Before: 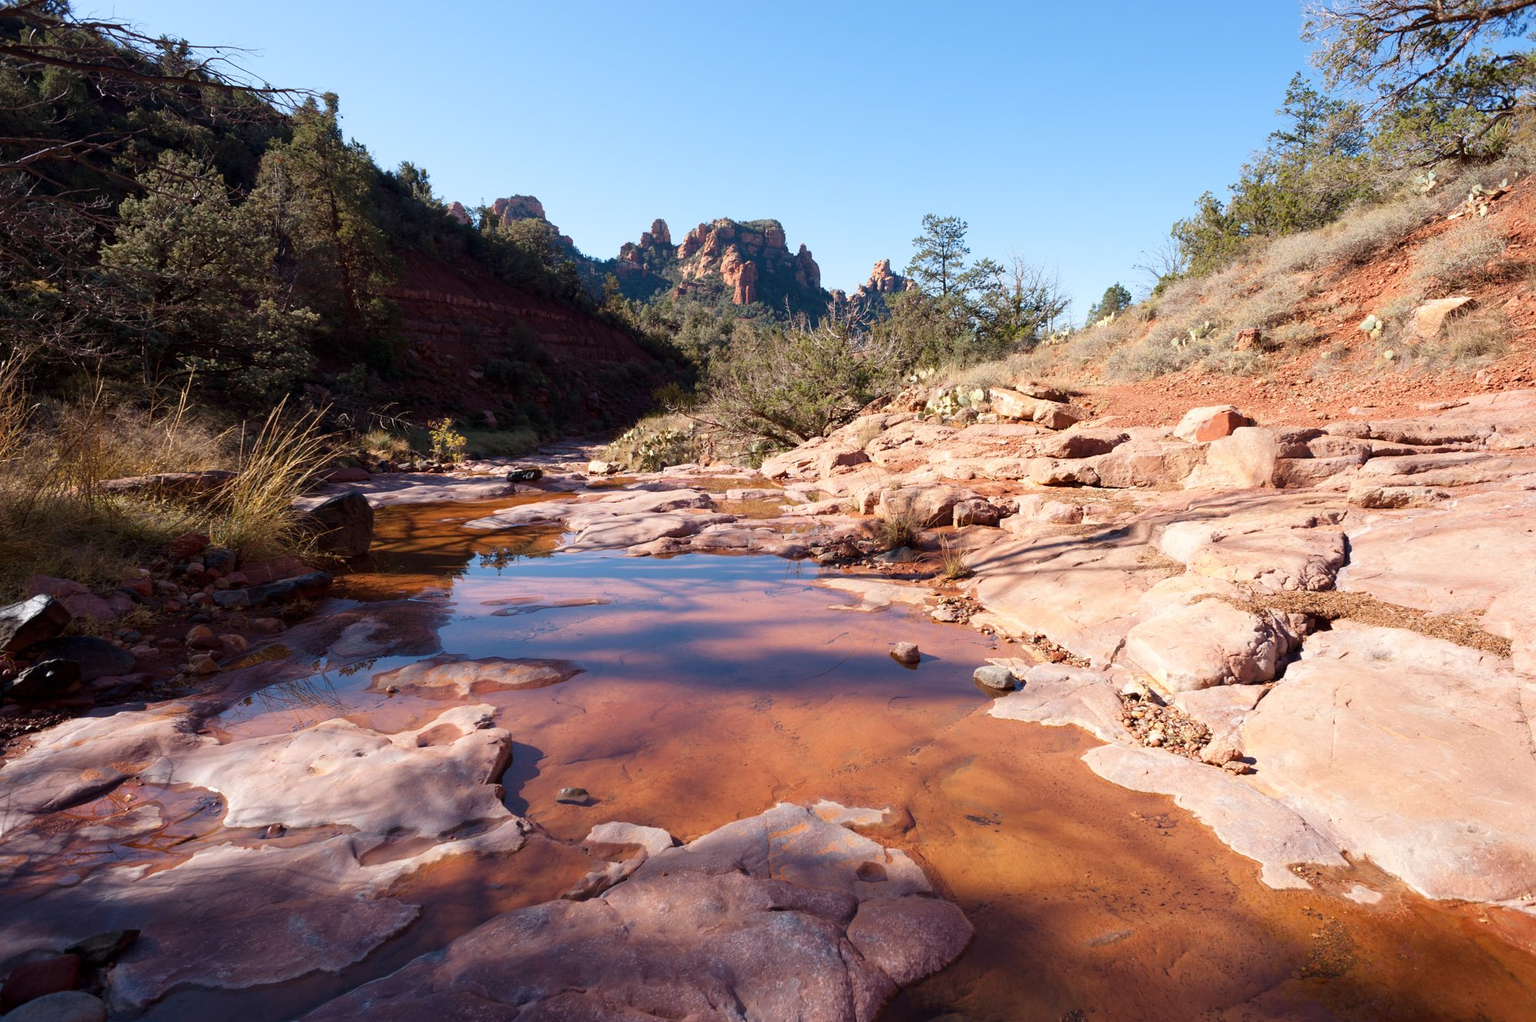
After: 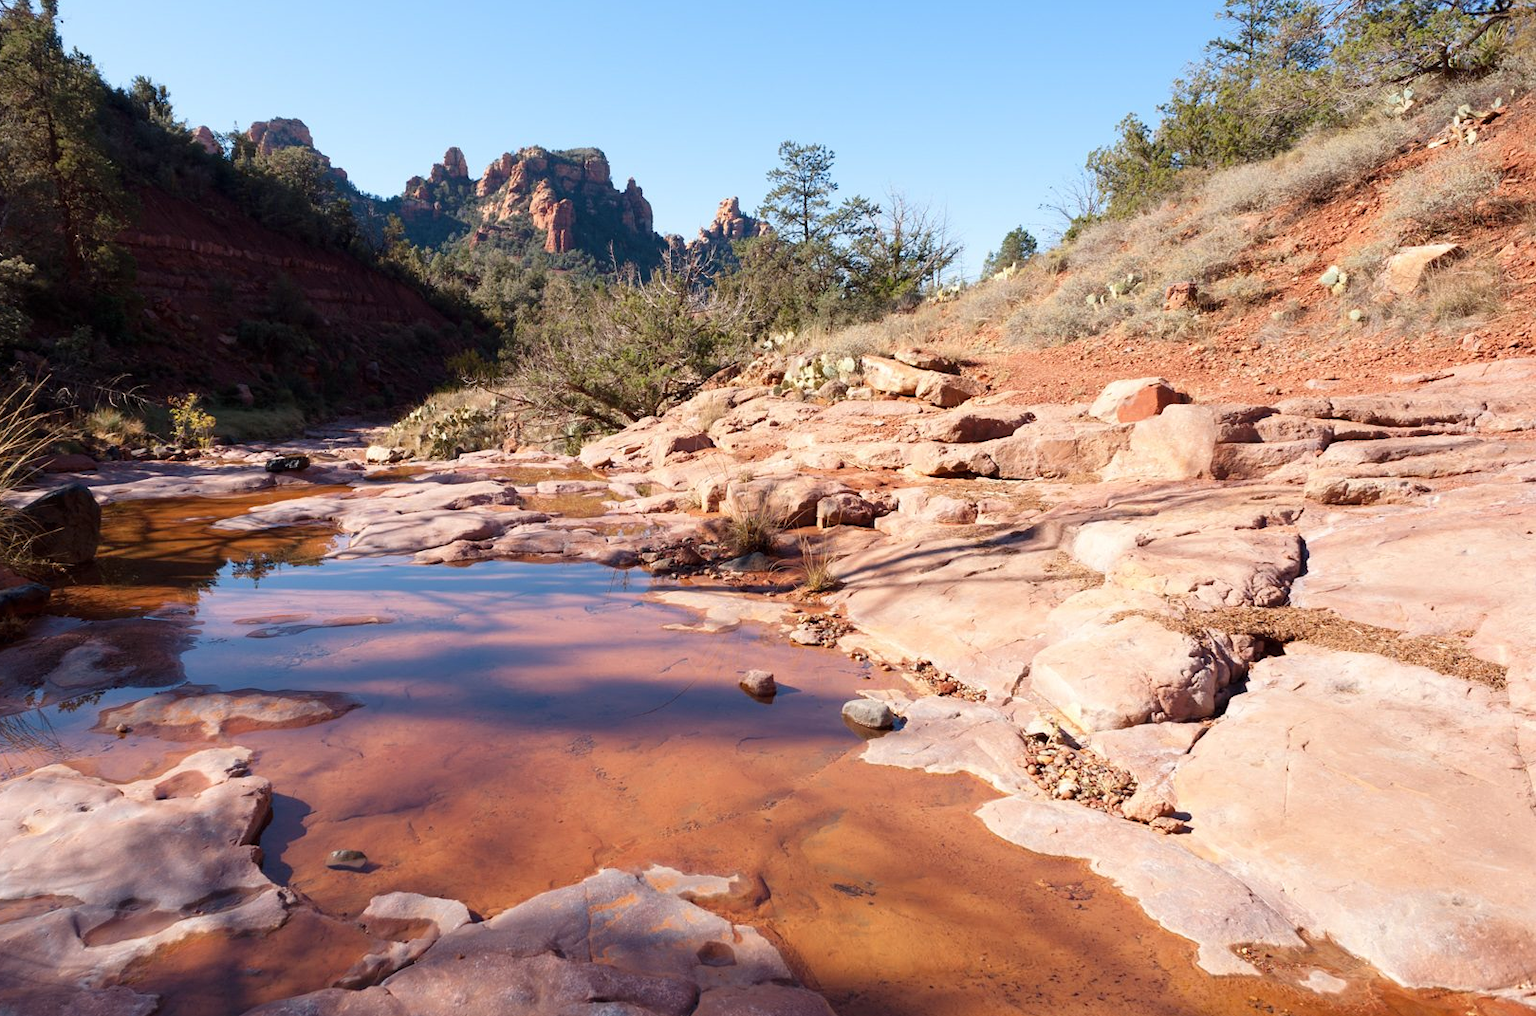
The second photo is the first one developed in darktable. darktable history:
crop: left 19.034%, top 9.776%, right 0.001%, bottom 9.746%
